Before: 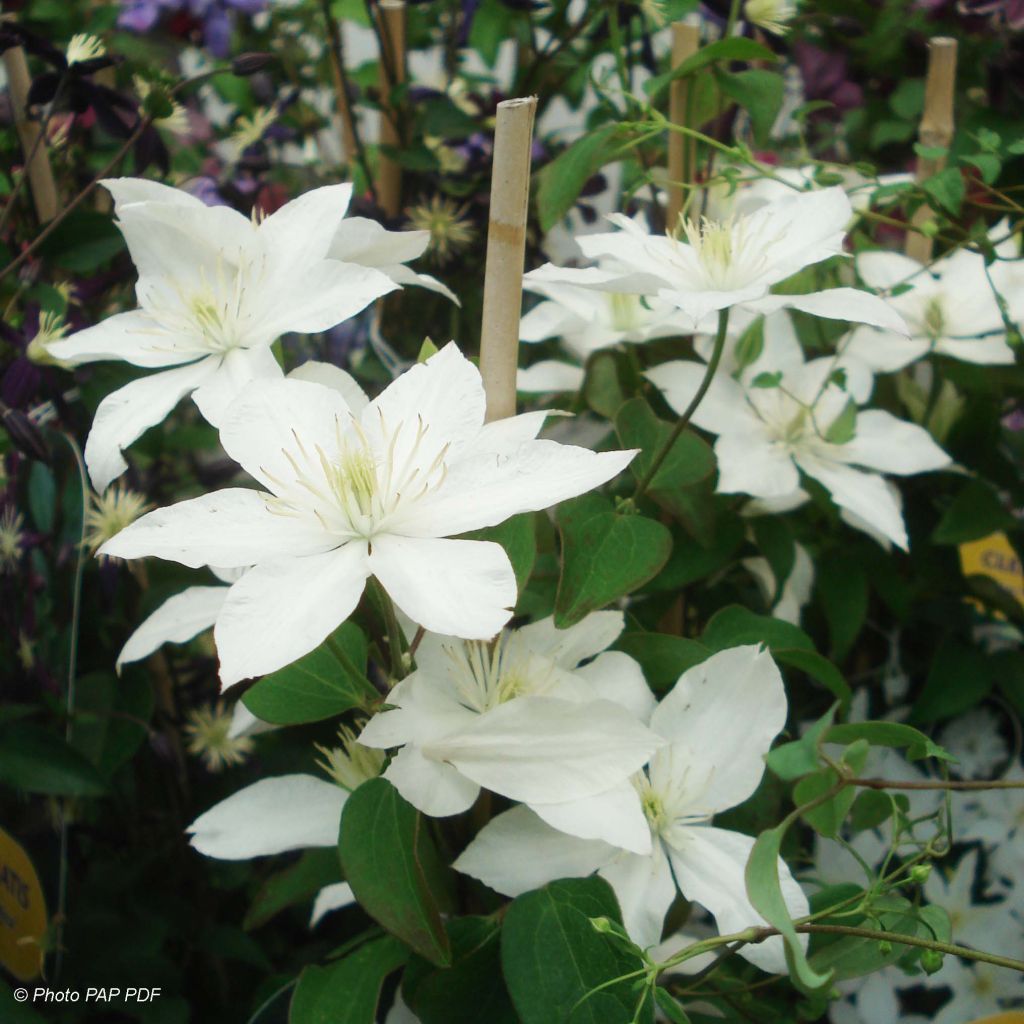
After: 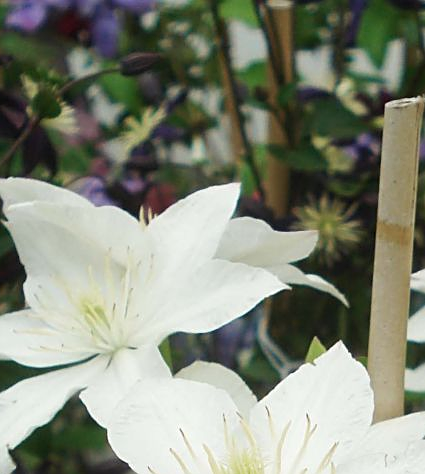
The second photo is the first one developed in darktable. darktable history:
crop and rotate: left 10.972%, top 0.078%, right 47.455%, bottom 53.539%
sharpen: on, module defaults
